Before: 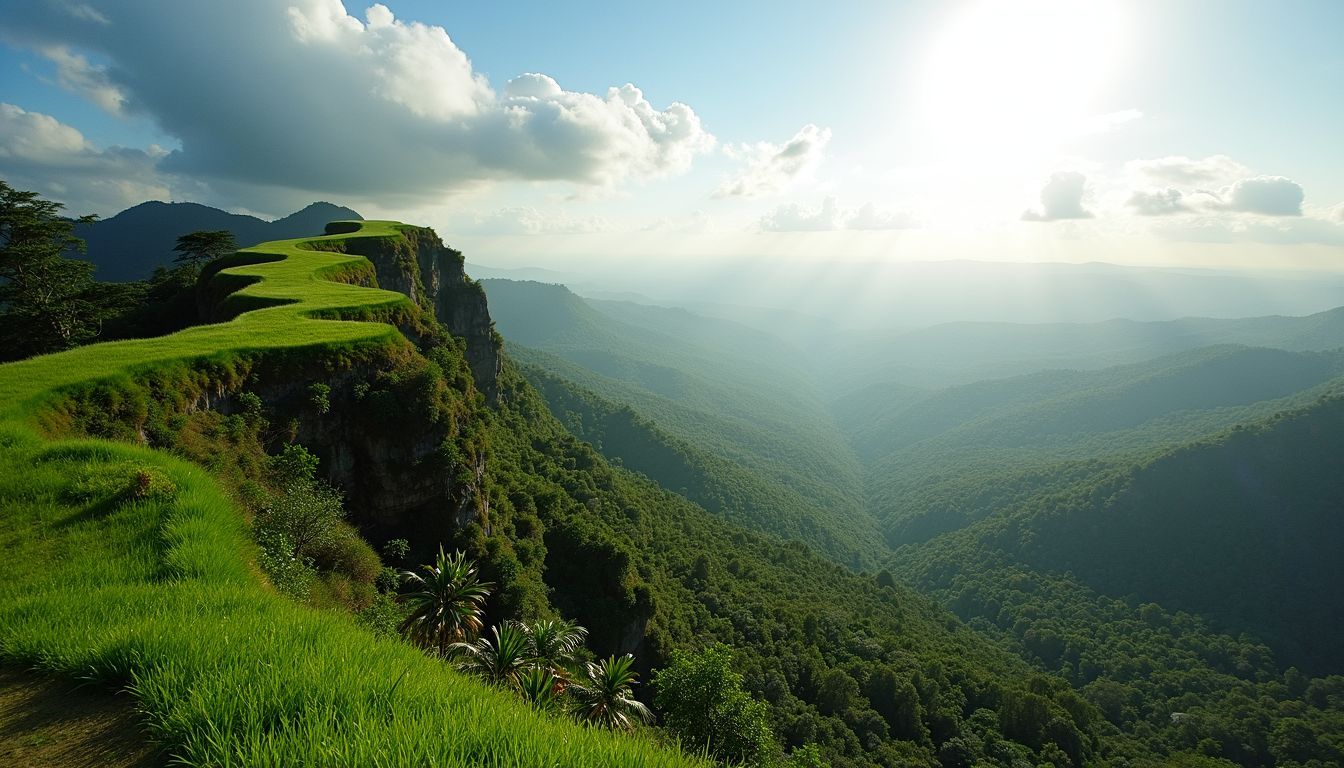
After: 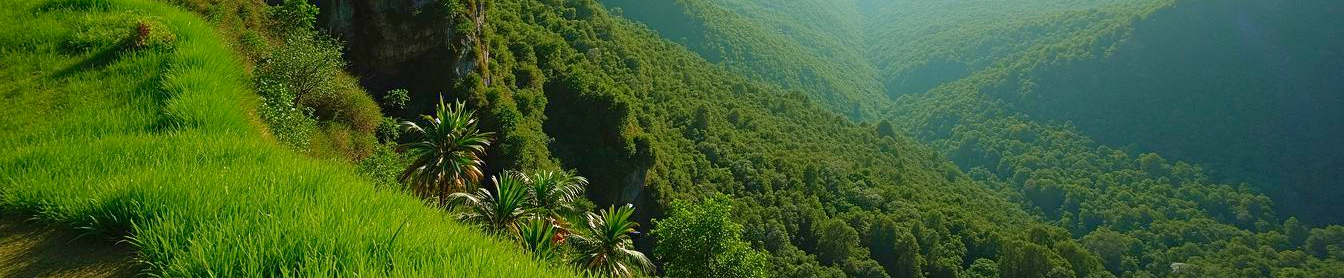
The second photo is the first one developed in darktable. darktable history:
levels: gray 59.41%, levels [0, 0.43, 0.984]
velvia: on, module defaults
crop and rotate: top 58.601%, bottom 5.13%
